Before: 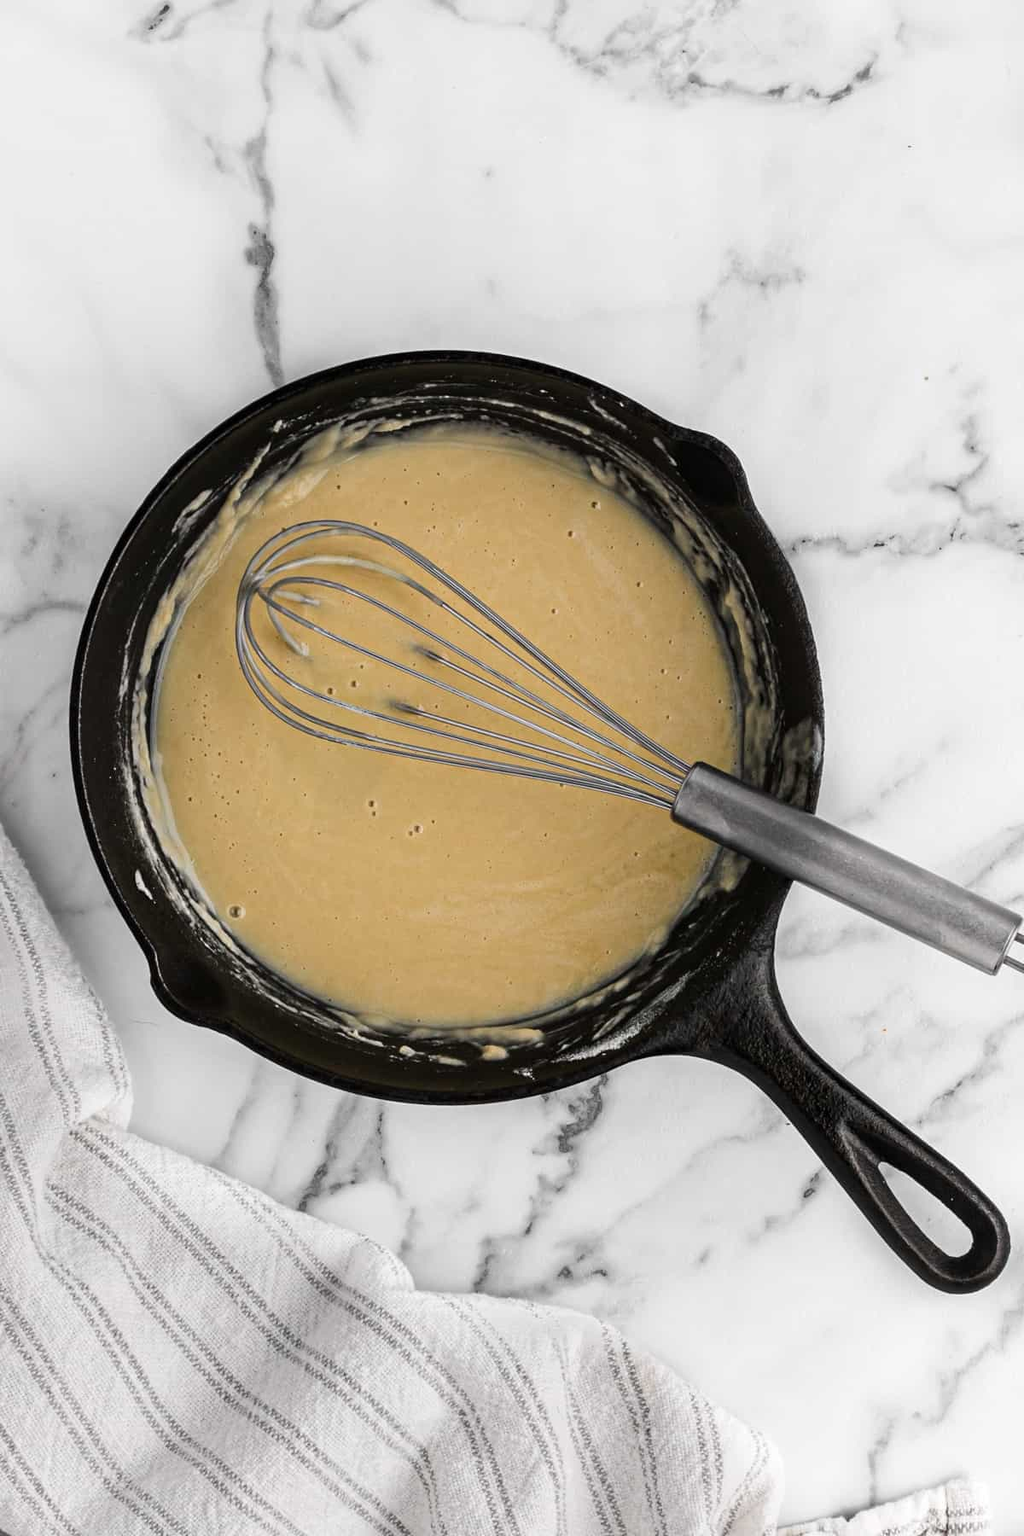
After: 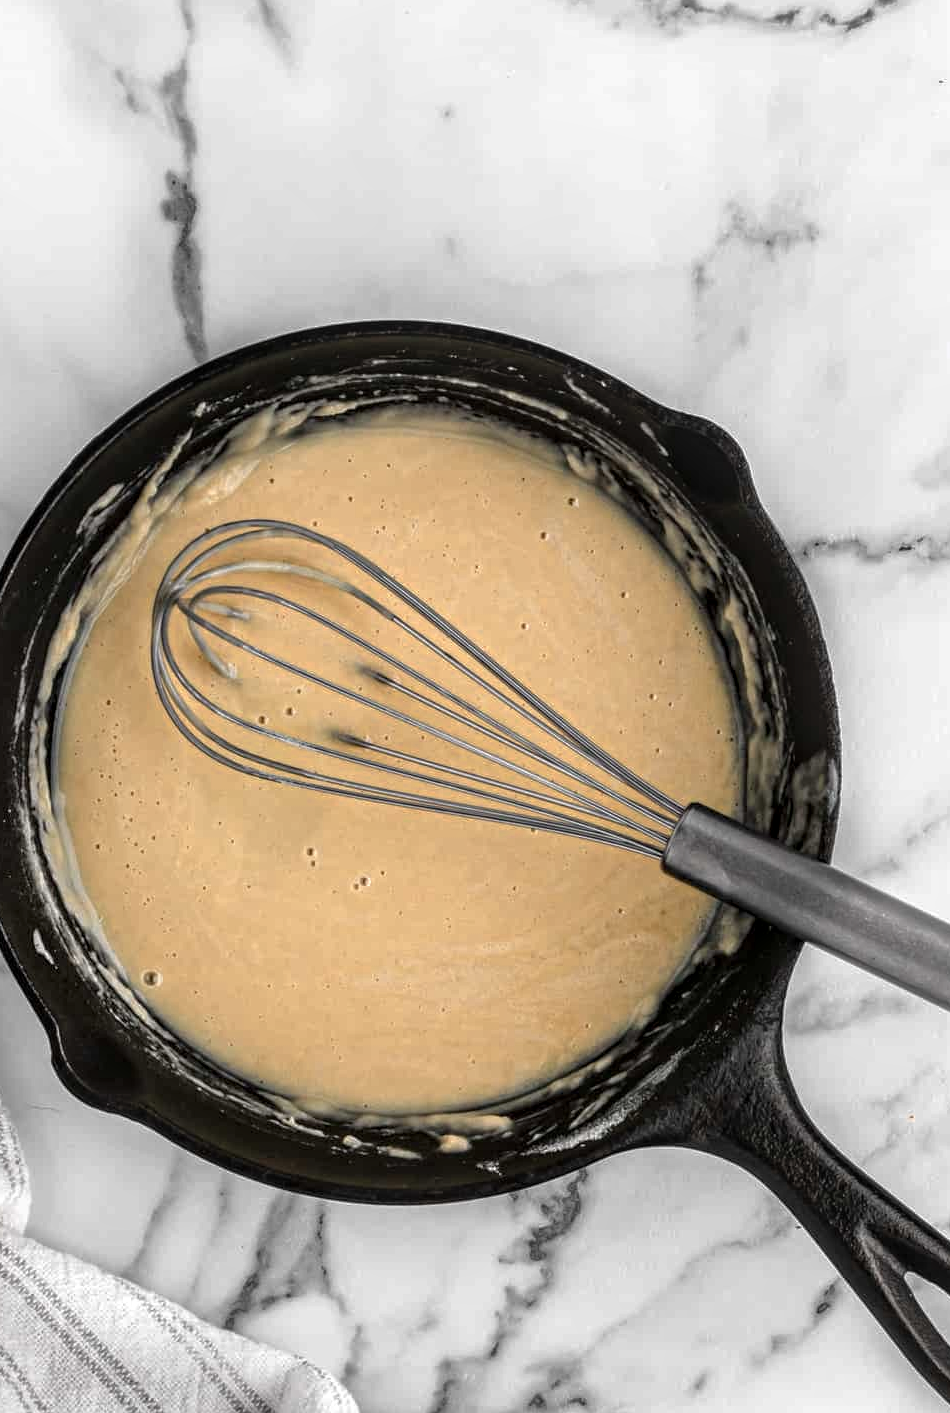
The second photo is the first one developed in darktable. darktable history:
crop and rotate: left 10.459%, top 5.011%, right 10.353%, bottom 16.473%
tone equalizer: -8 EV 0 EV, -7 EV 0.003 EV, -6 EV -0.001 EV, -5 EV -0.012 EV, -4 EV -0.083 EV, -3 EV -0.214 EV, -2 EV -0.242 EV, -1 EV 0.099 EV, +0 EV 0.315 EV, edges refinement/feathering 500, mask exposure compensation -1.57 EV, preserve details no
local contrast: detail 130%
color zones: curves: ch0 [(0.018, 0.548) (0.224, 0.64) (0.425, 0.447) (0.675, 0.575) (0.732, 0.579)]; ch1 [(0.066, 0.487) (0.25, 0.5) (0.404, 0.43) (0.75, 0.421) (0.956, 0.421)]; ch2 [(0.044, 0.561) (0.215, 0.465) (0.399, 0.544) (0.465, 0.548) (0.614, 0.447) (0.724, 0.43) (0.882, 0.623) (0.956, 0.632)]
